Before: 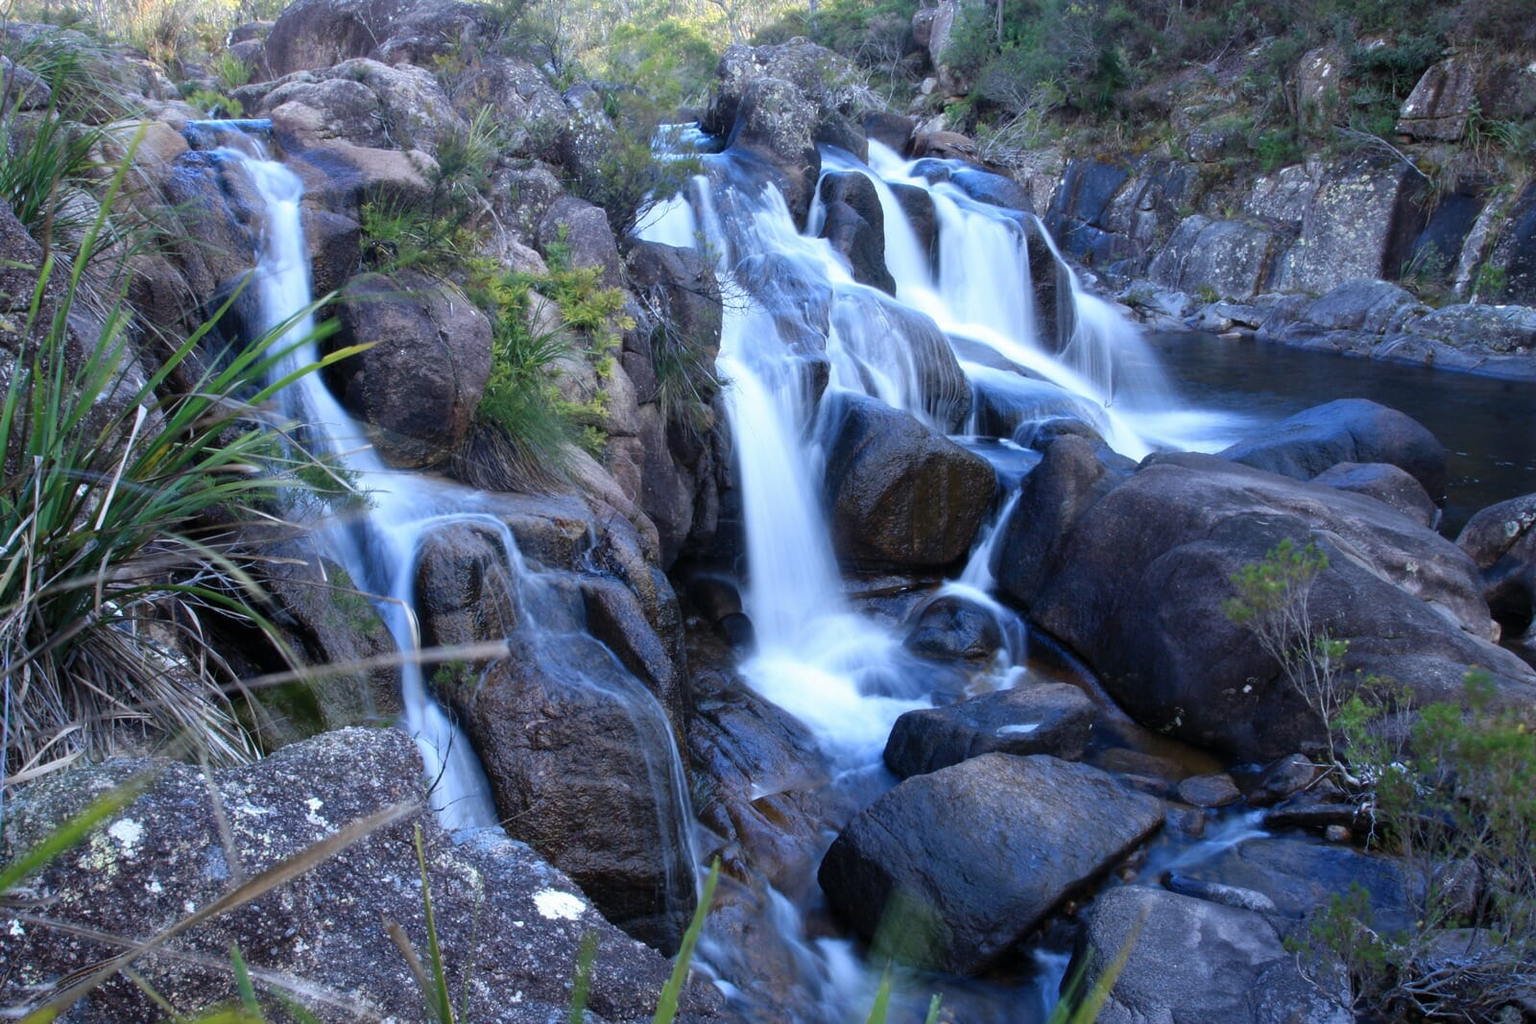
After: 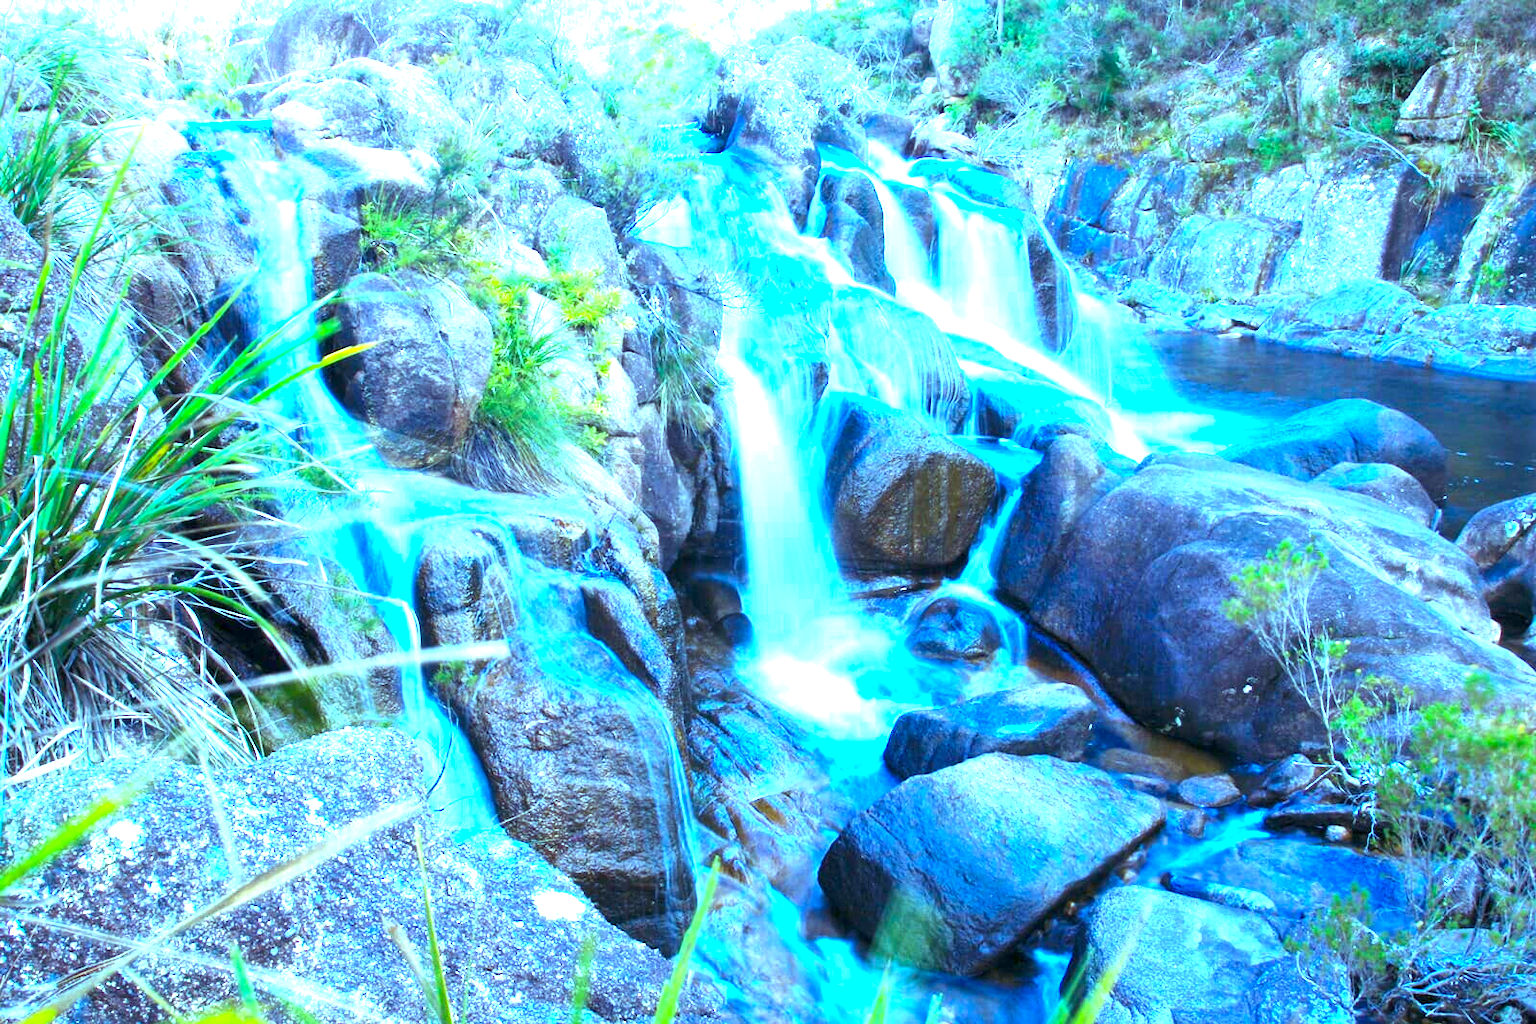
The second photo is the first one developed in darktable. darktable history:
color balance rgb: perceptual saturation grading › global saturation 36%, perceptual brilliance grading › global brilliance 10%, global vibrance 20%
exposure: exposure 2 EV, compensate highlight preservation false
color balance: mode lift, gamma, gain (sRGB), lift [0.997, 0.979, 1.021, 1.011], gamma [1, 1.084, 0.916, 0.998], gain [1, 0.87, 1.13, 1.101], contrast 4.55%, contrast fulcrum 38.24%, output saturation 104.09%
